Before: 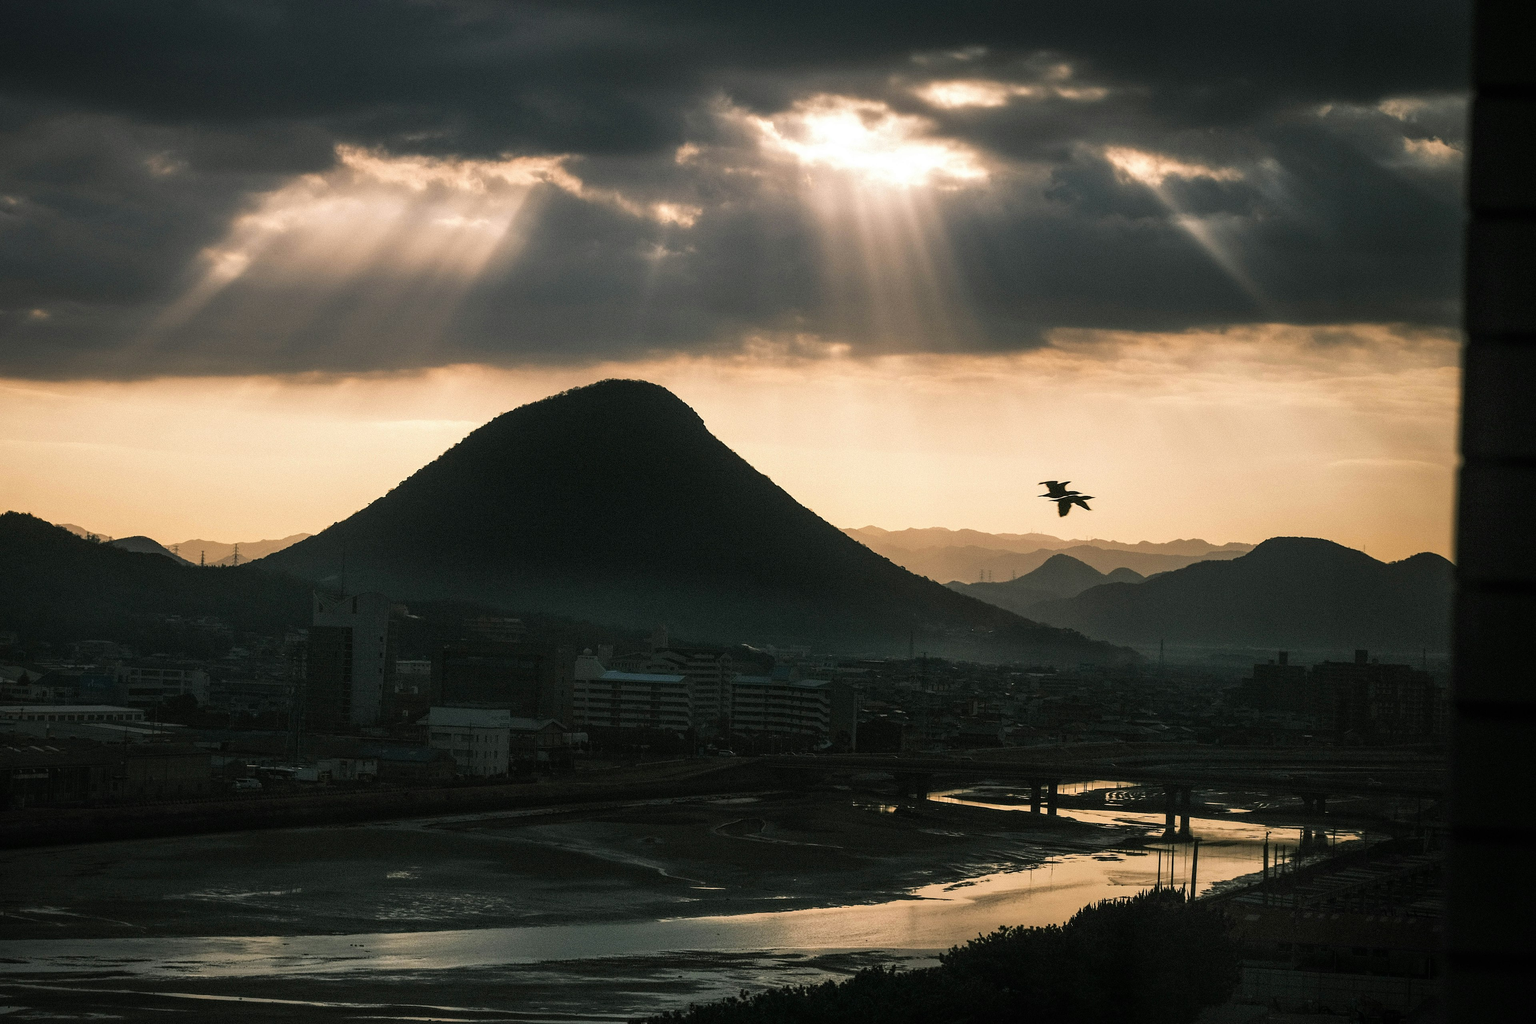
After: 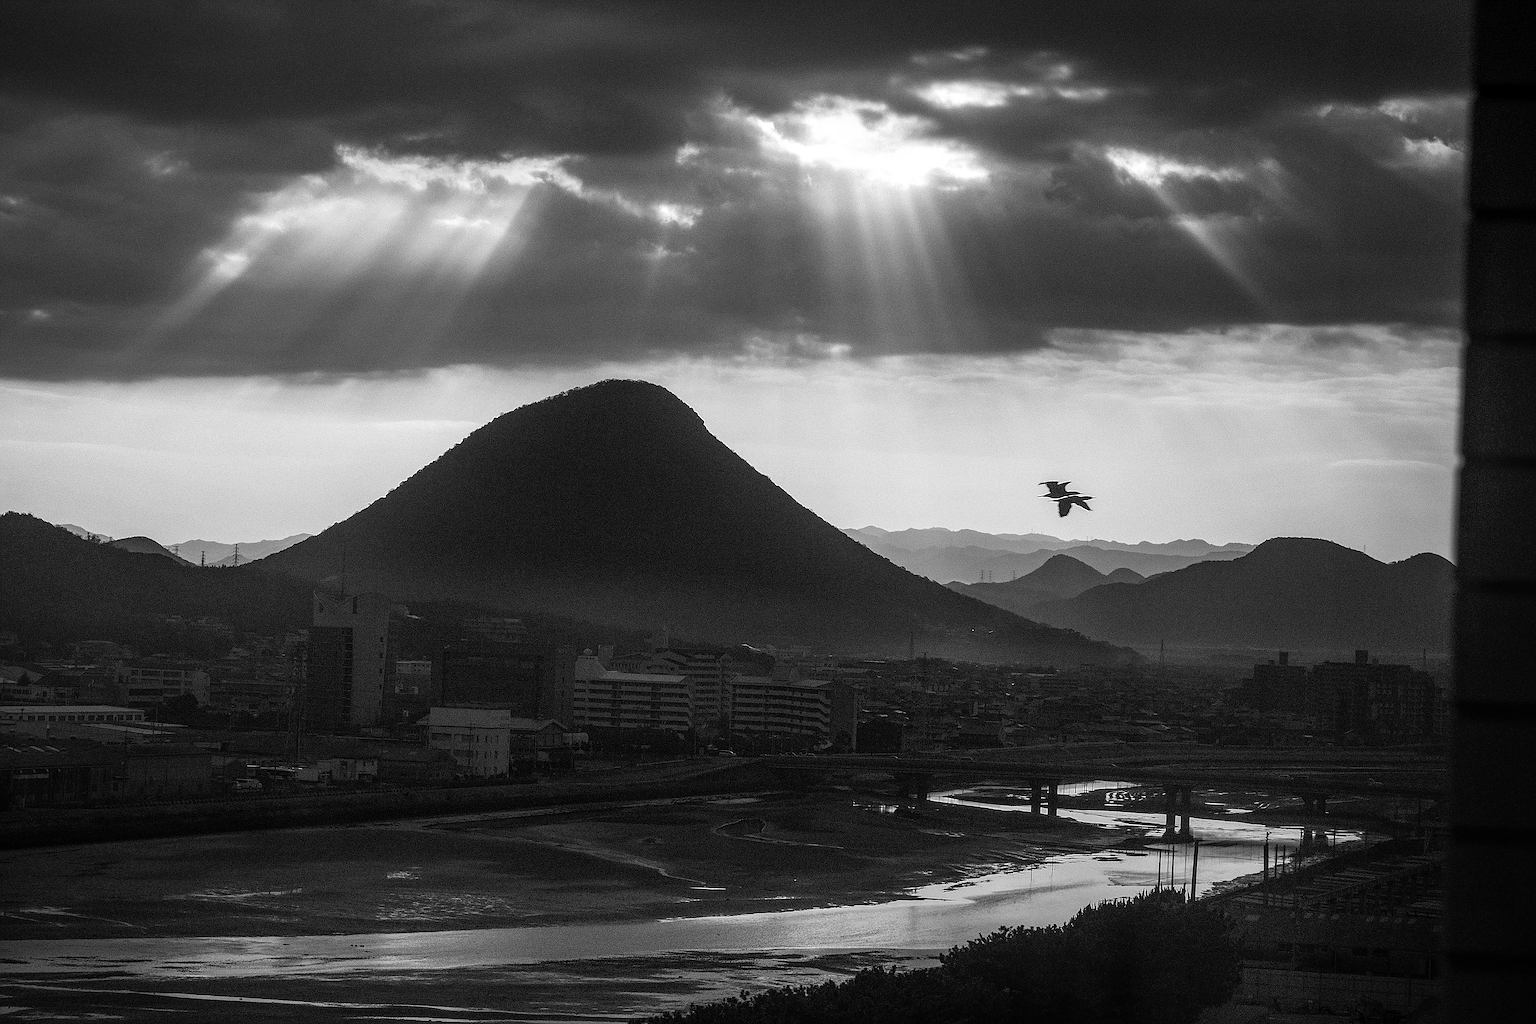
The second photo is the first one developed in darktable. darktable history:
monochrome: on, module defaults
sharpen: radius 1.4, amount 1.25, threshold 0.7
local contrast: on, module defaults
